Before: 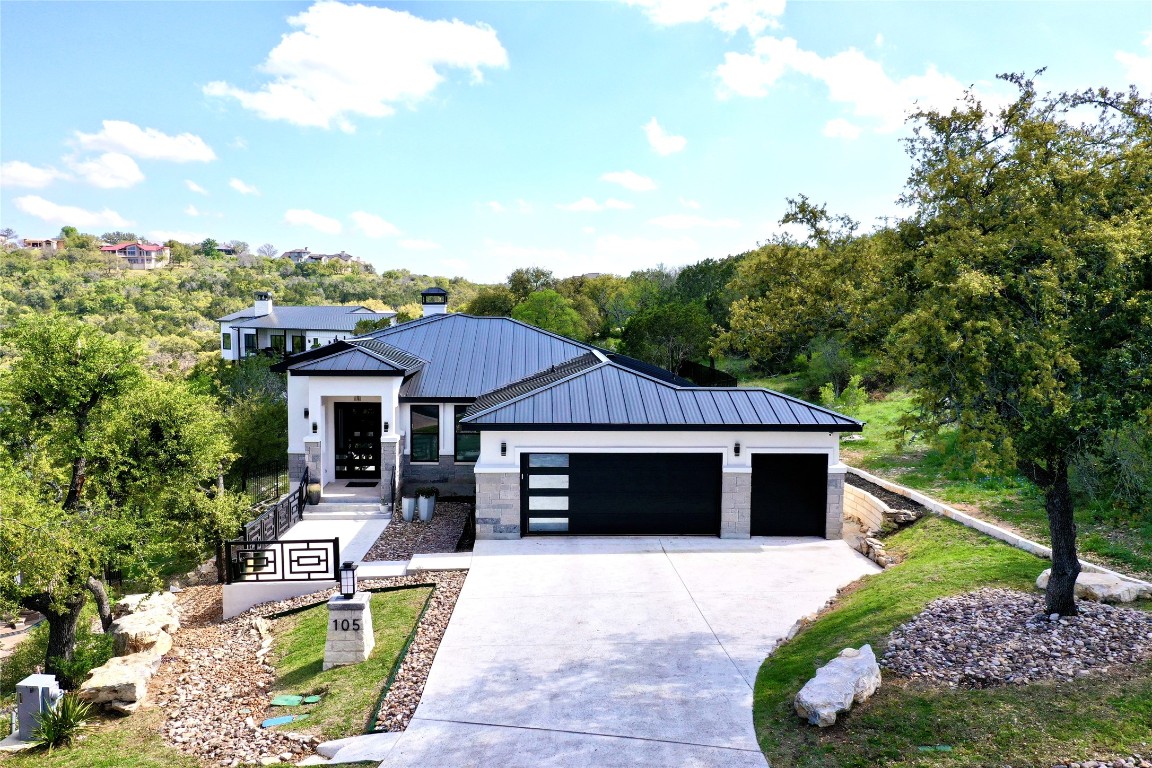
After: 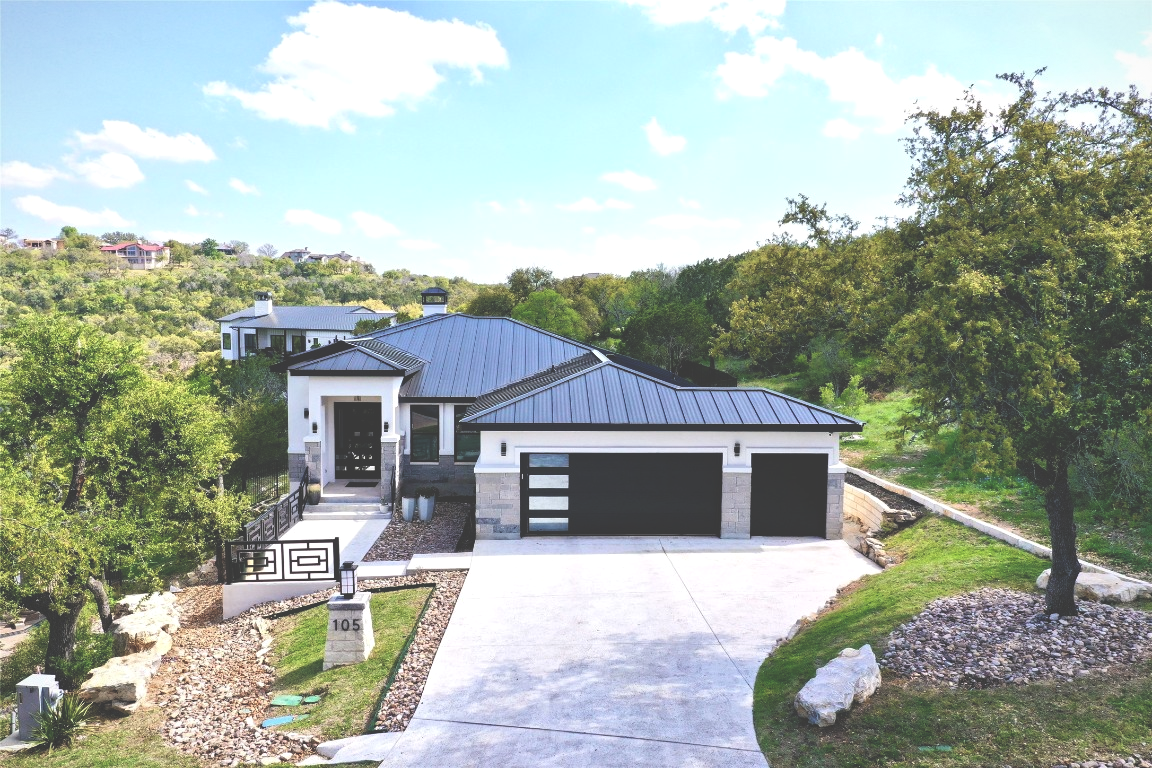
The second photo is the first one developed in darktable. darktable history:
exposure: black level correction -0.041, exposure 0.064 EV, compensate highlight preservation false
vignetting: fall-off start 85%, fall-off radius 80%, brightness -0.182, saturation -0.3, width/height ratio 1.219, dithering 8-bit output, unbound false
